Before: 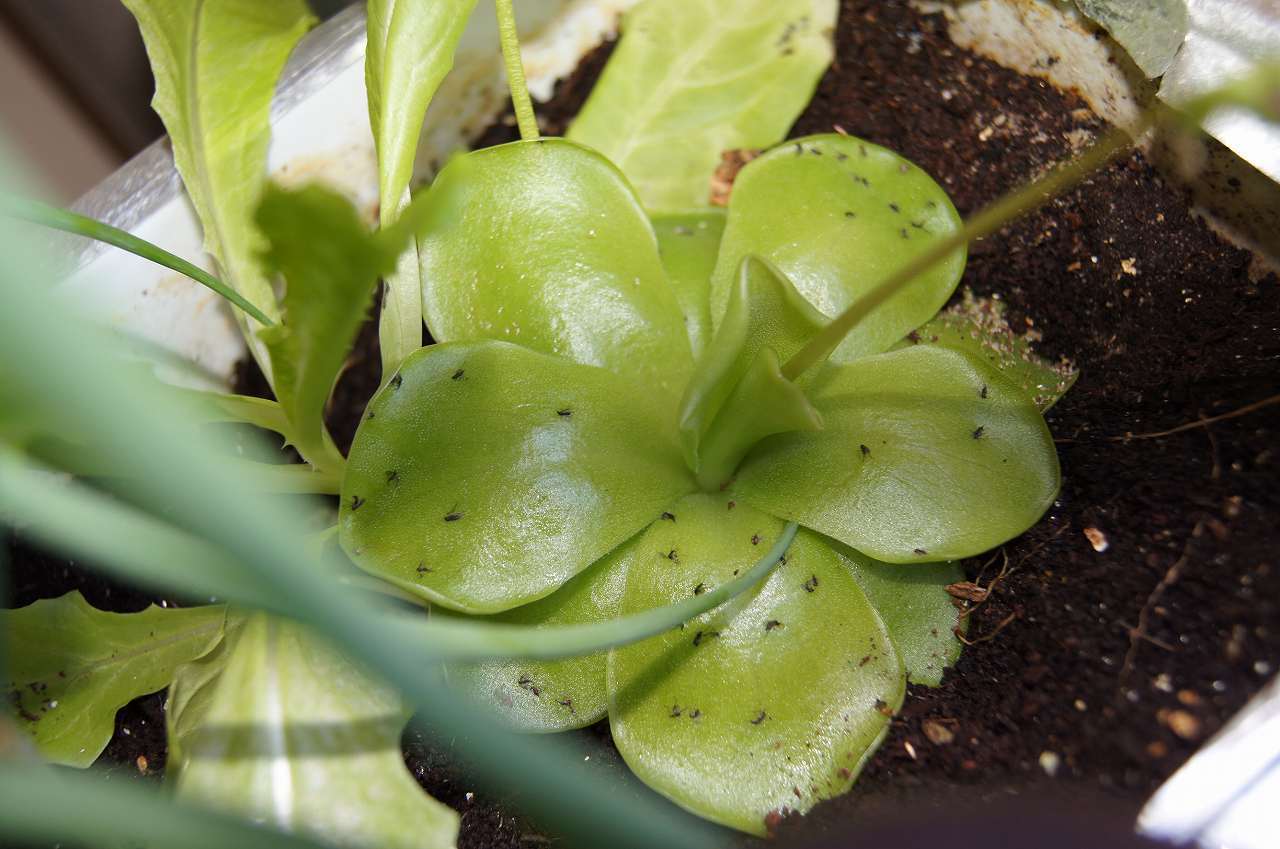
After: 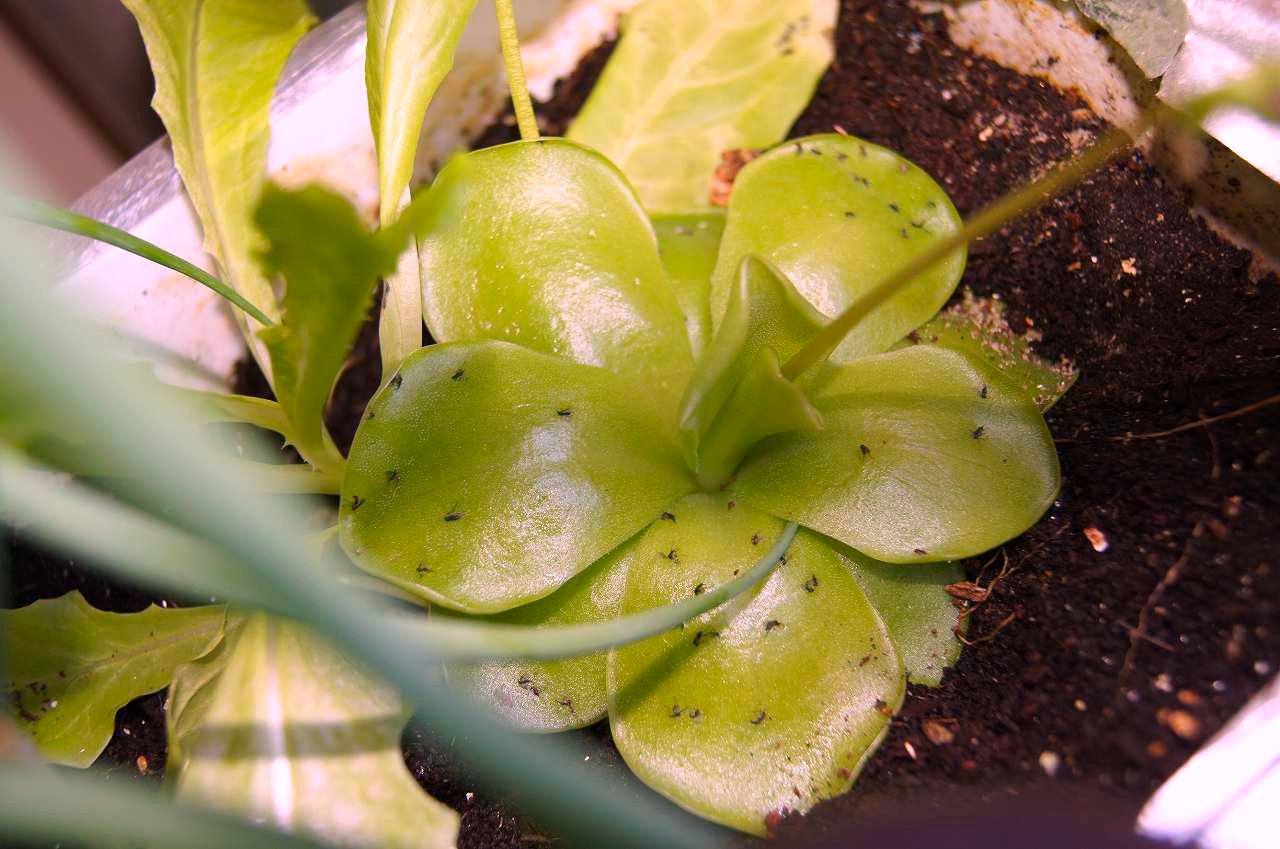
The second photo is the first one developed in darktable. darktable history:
contrast brightness saturation: saturation 0.18
white balance: red 1.188, blue 1.11
